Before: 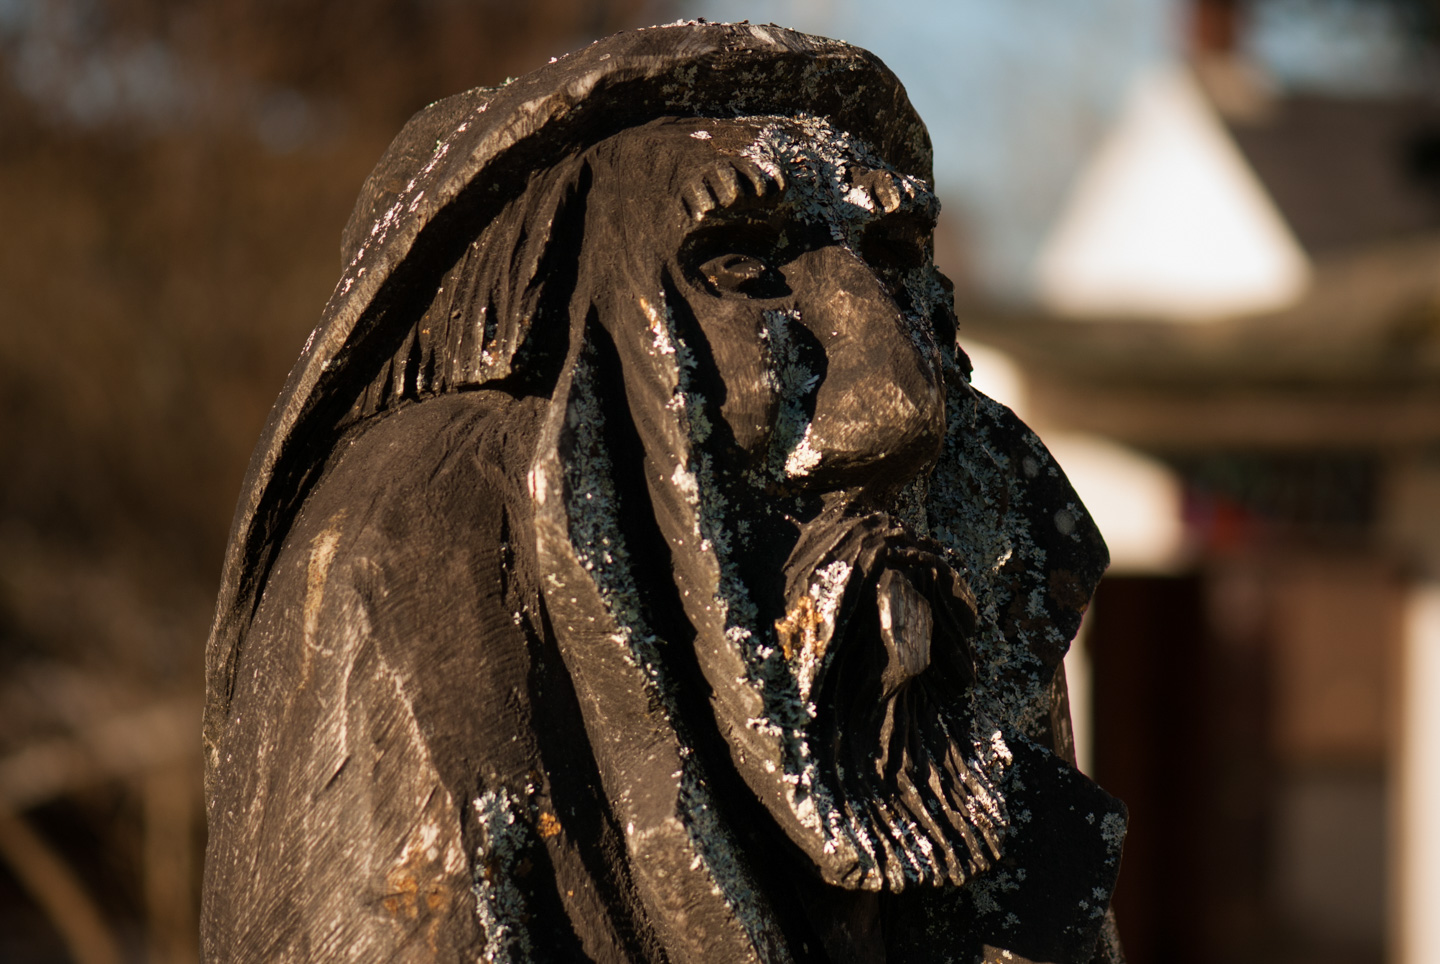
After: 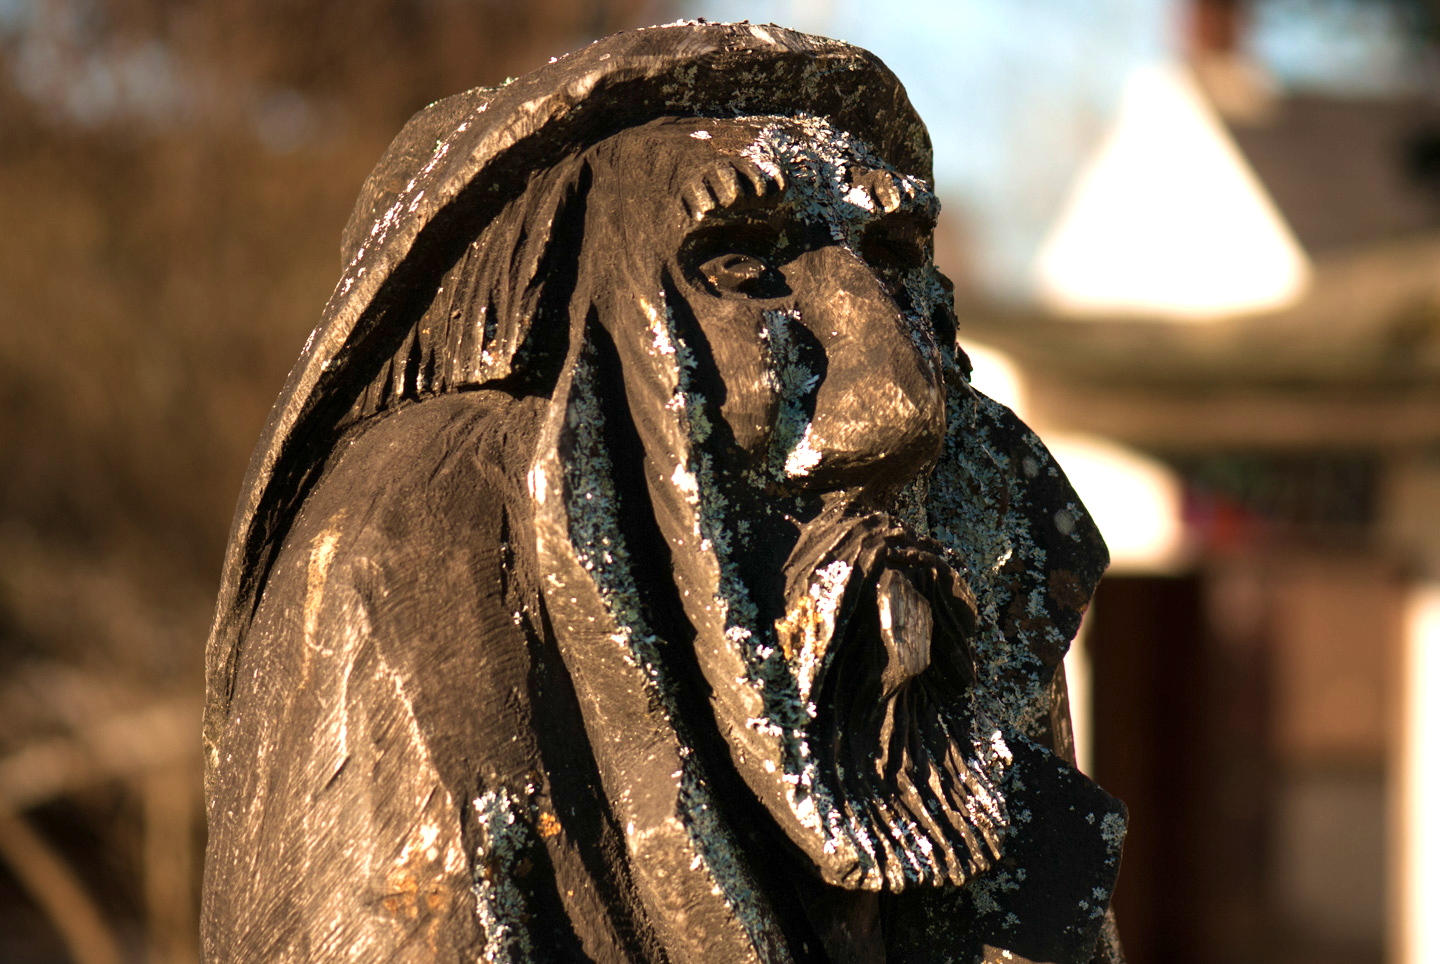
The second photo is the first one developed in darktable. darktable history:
velvia: on, module defaults
exposure: exposure 1 EV, compensate highlight preservation false
